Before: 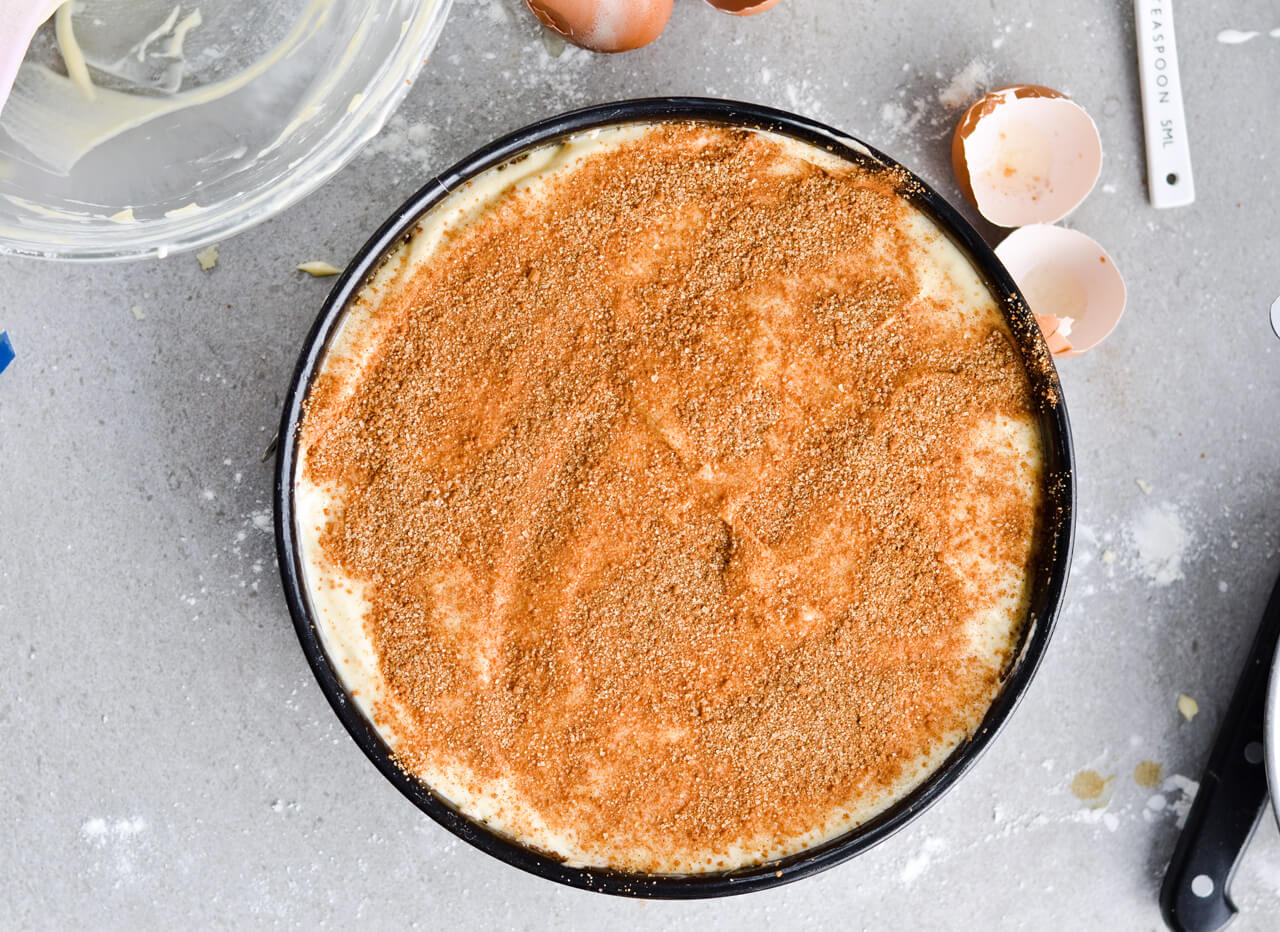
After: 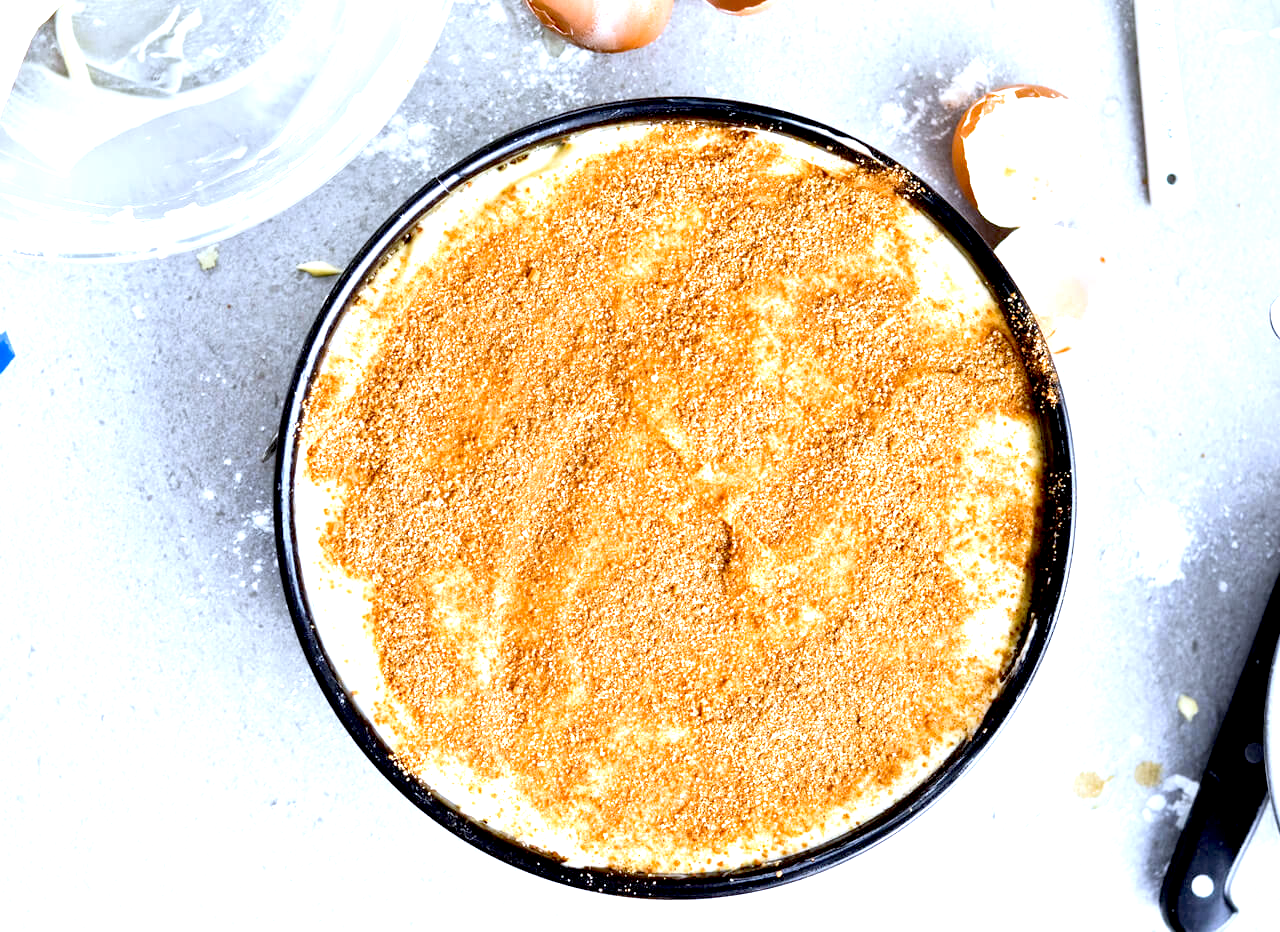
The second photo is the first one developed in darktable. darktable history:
exposure: black level correction 0.011, exposure 1.088 EV, compensate exposure bias true, compensate highlight preservation false
white balance: red 0.931, blue 1.11
